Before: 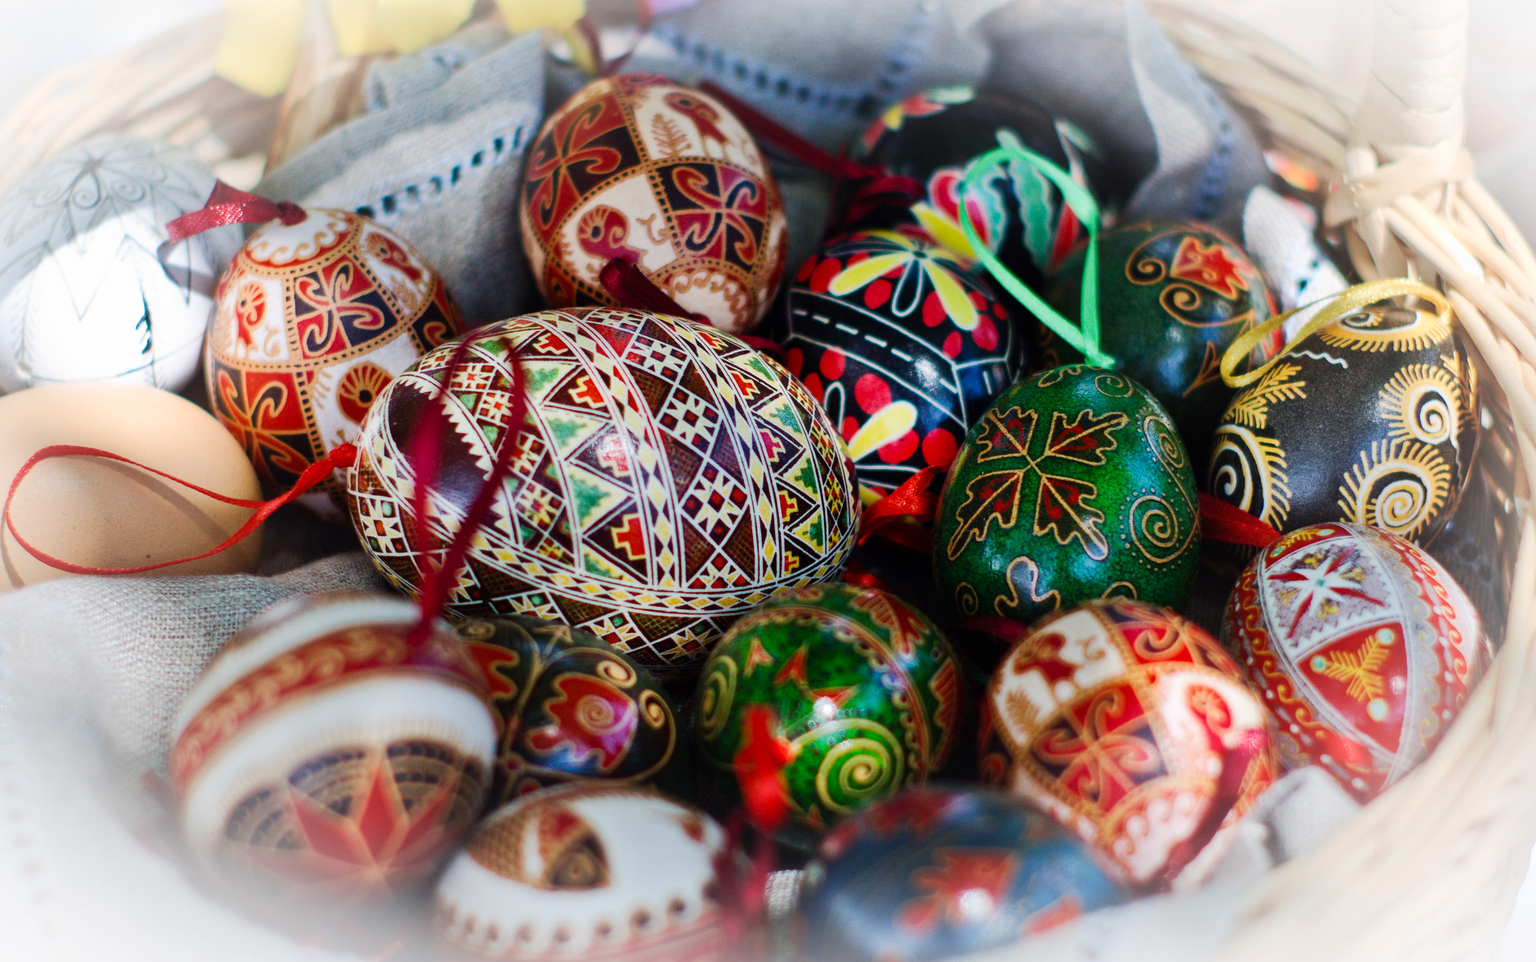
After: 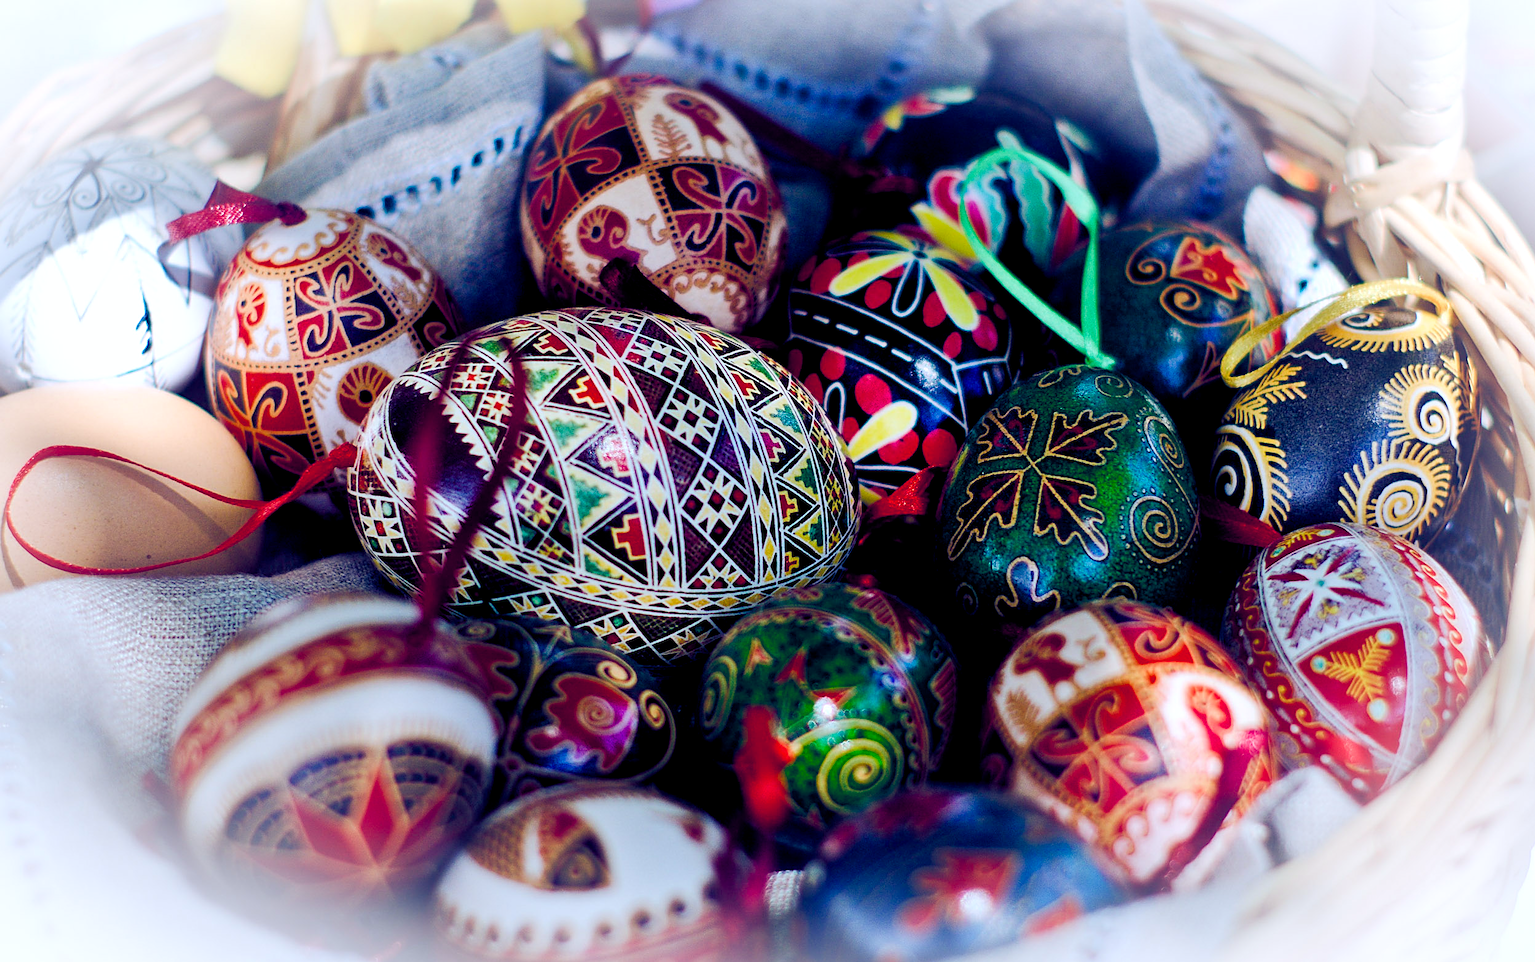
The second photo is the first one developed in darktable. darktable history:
sharpen: on, module defaults
color balance rgb: shadows lift › luminance -41.13%, shadows lift › chroma 14.13%, shadows lift › hue 260°, power › luminance -3.76%, power › chroma 0.56%, power › hue 40.37°, highlights gain › luminance 16.81%, highlights gain › chroma 2.94%, highlights gain › hue 260°, global offset › luminance -0.29%, global offset › chroma 0.31%, global offset › hue 260°, perceptual saturation grading › global saturation 20%, perceptual saturation grading › highlights -13.92%, perceptual saturation grading › shadows 50%
exposure: exposure -0.116 EV, compensate exposure bias true, compensate highlight preservation false
